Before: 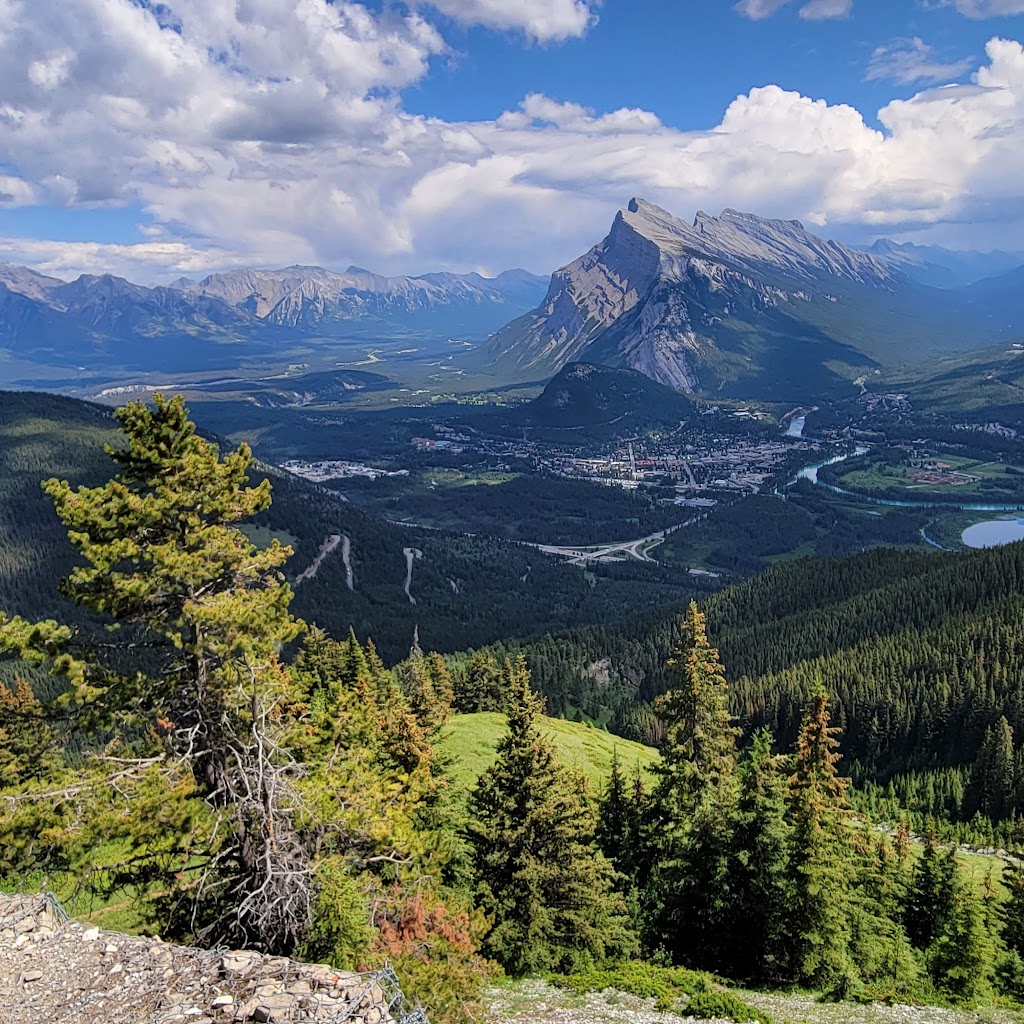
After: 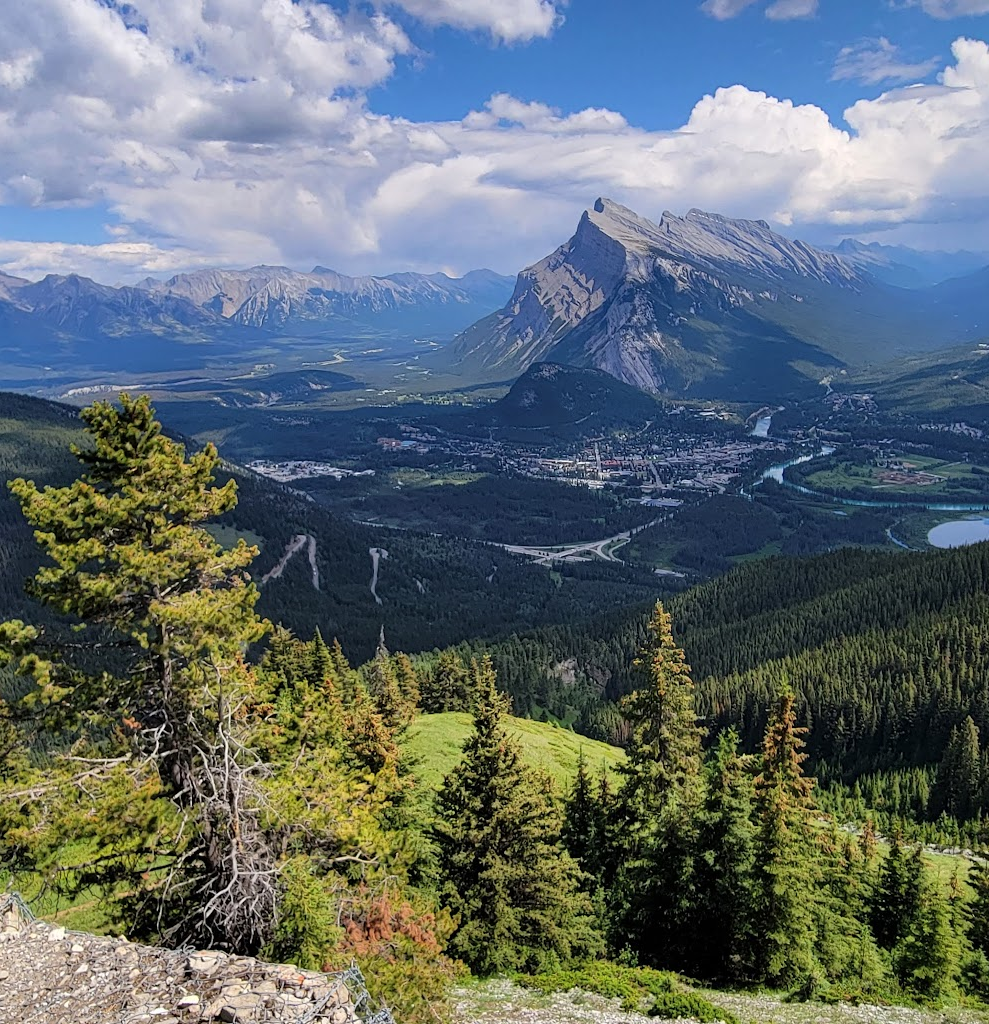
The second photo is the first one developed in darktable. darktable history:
crop and rotate: left 3.329%
